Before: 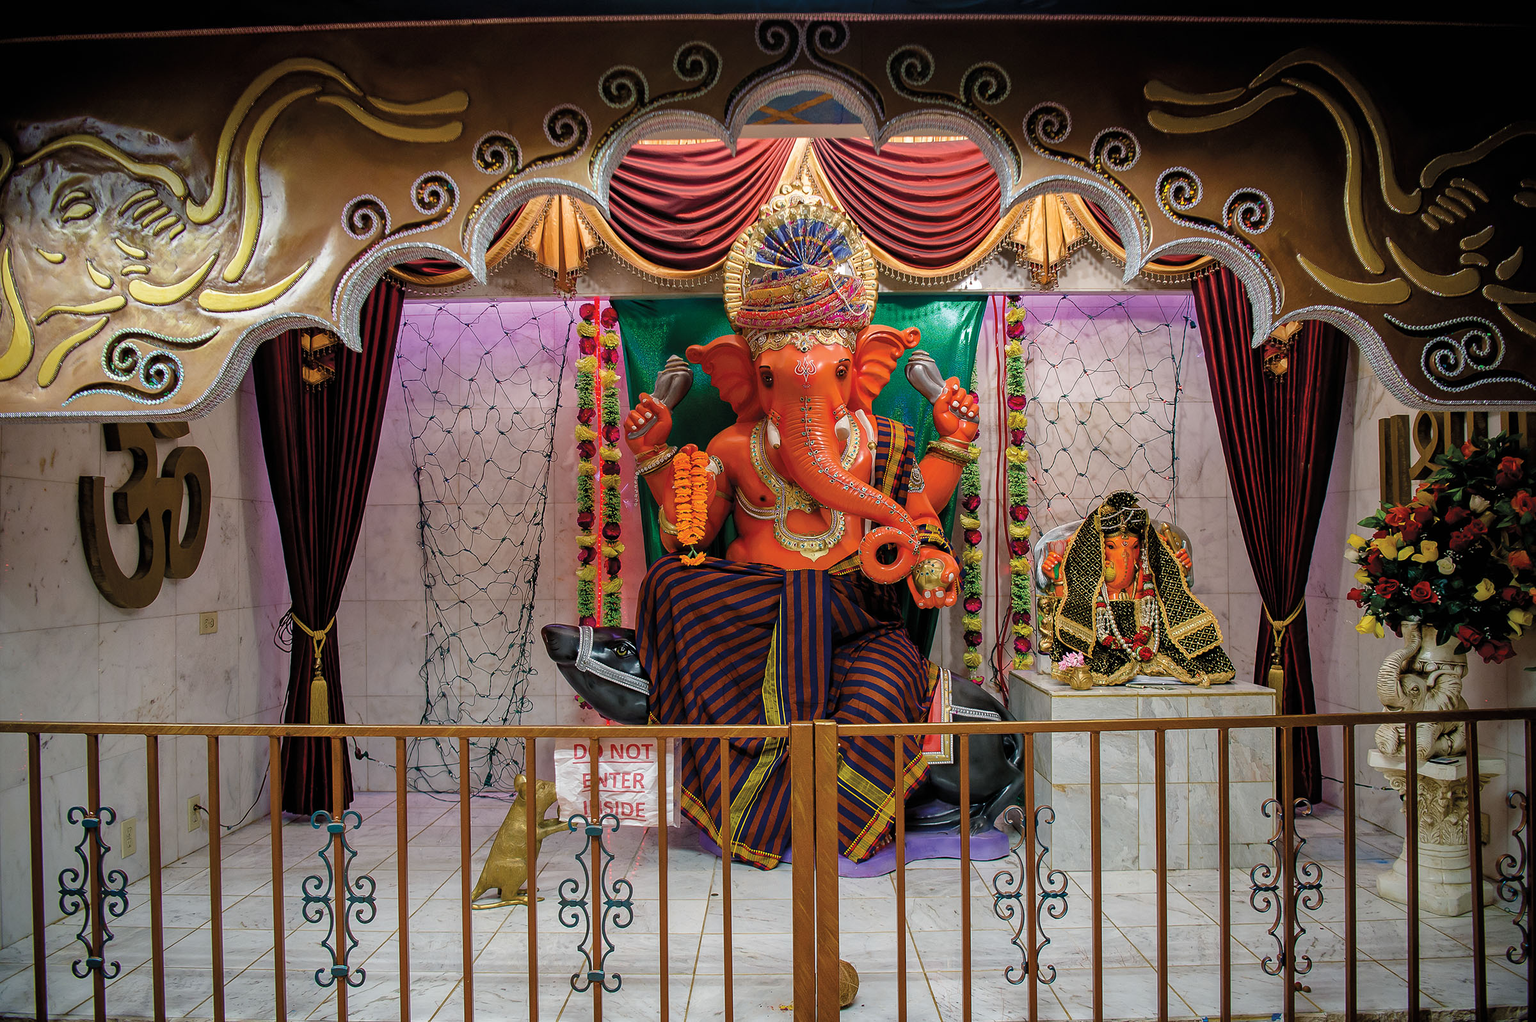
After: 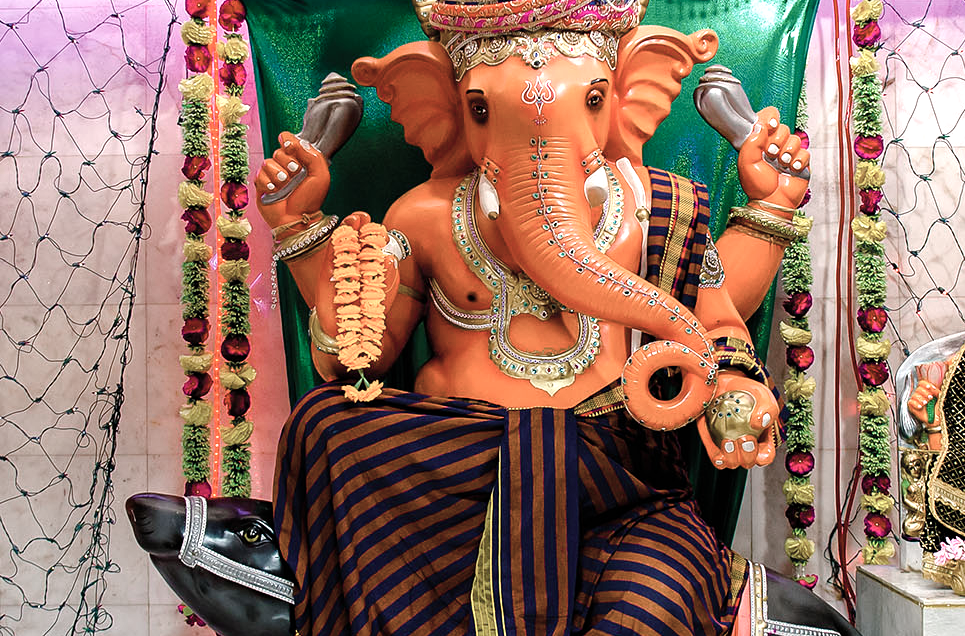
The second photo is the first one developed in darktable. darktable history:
tone equalizer: -8 EV -0.771 EV, -7 EV -0.675 EV, -6 EV -0.611 EV, -5 EV -0.379 EV, -3 EV 0.399 EV, -2 EV 0.6 EV, -1 EV 0.692 EV, +0 EV 0.739 EV
color balance rgb: perceptual saturation grading › global saturation 27.316%, perceptual saturation grading › highlights -28.39%, perceptual saturation grading › mid-tones 15.911%, perceptual saturation grading › shadows 33.731%, global vibrance 15.216%
color zones: curves: ch0 [(0, 0.559) (0.153, 0.551) (0.229, 0.5) (0.429, 0.5) (0.571, 0.5) (0.714, 0.5) (0.857, 0.5) (1, 0.559)]; ch1 [(0, 0.417) (0.112, 0.336) (0.213, 0.26) (0.429, 0.34) (0.571, 0.35) (0.683, 0.331) (0.857, 0.344) (1, 0.417)]
crop: left 30.005%, top 30.231%, right 29.752%, bottom 29.916%
